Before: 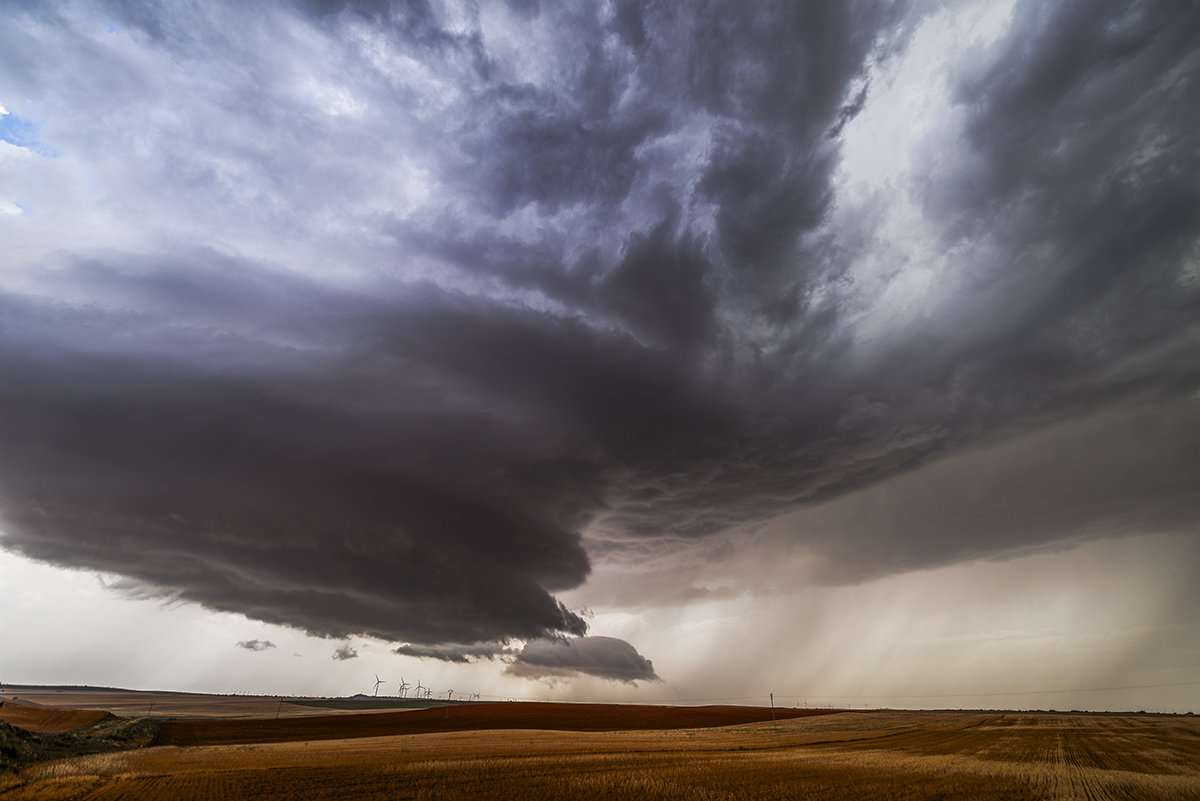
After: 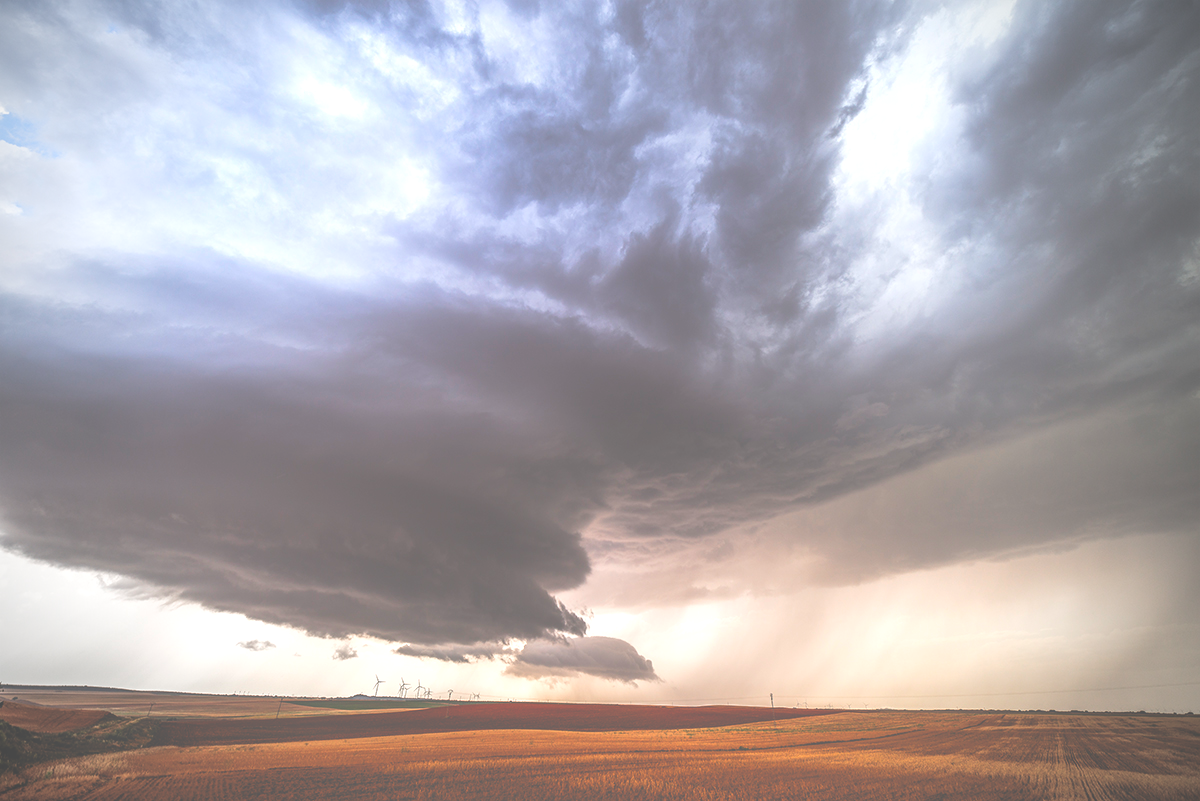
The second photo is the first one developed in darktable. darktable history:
exposure: black level correction -0.041, exposure 0.064 EV, compensate highlight preservation false
vignetting: fall-off start 71.74%
levels: levels [0.036, 0.364, 0.827]
